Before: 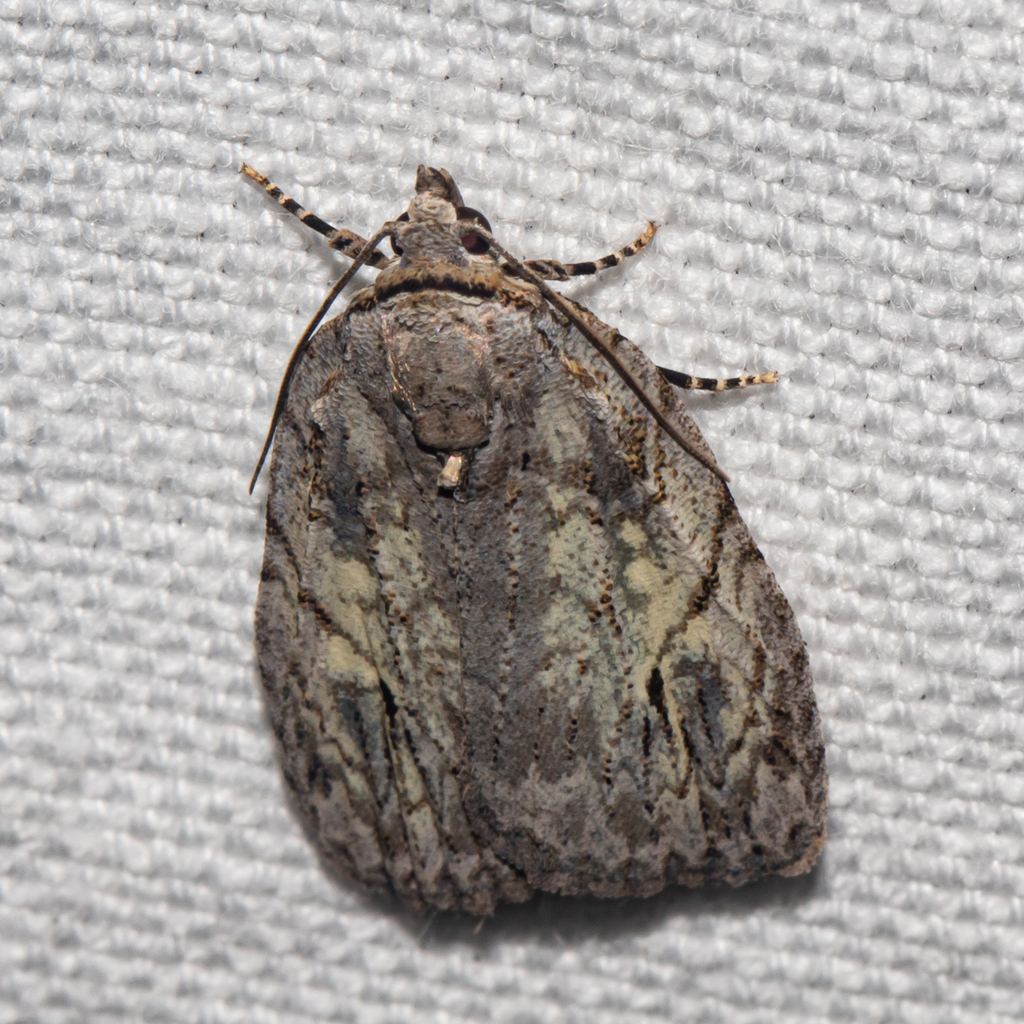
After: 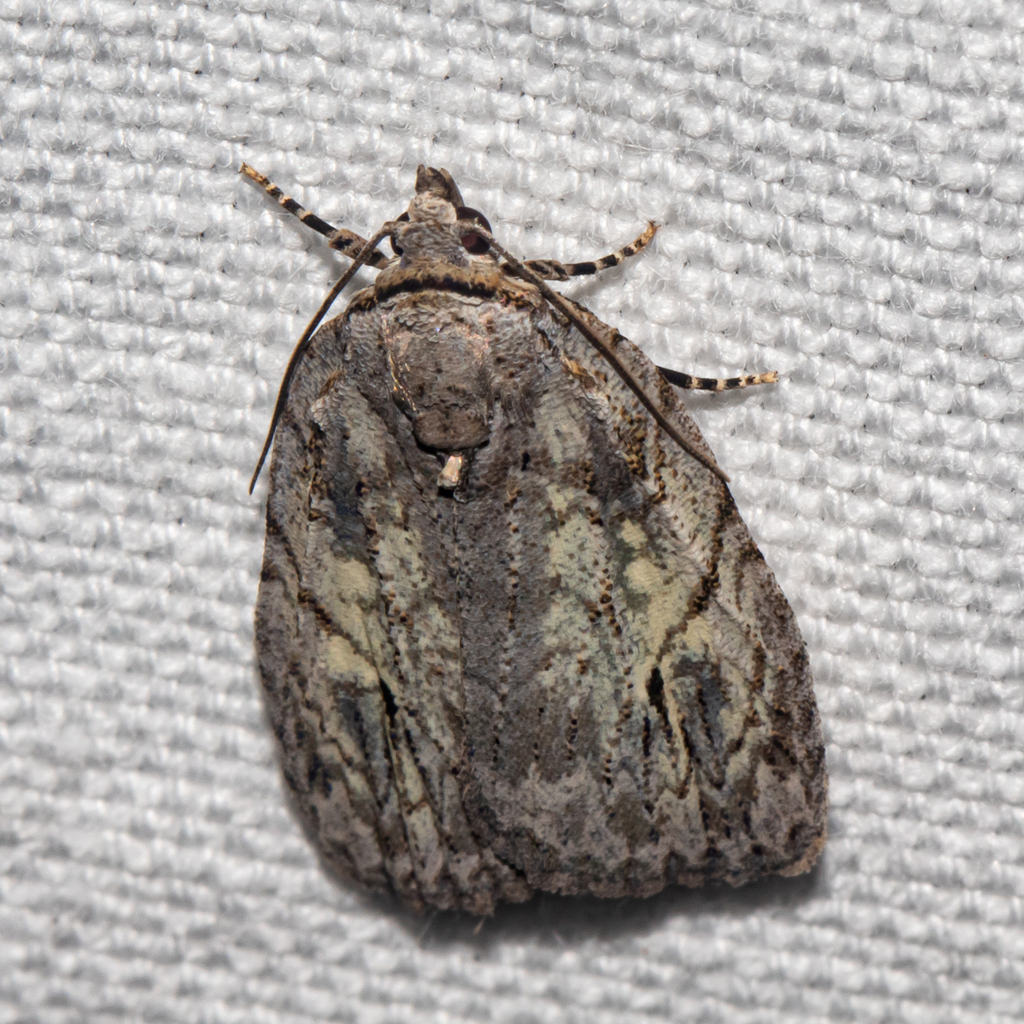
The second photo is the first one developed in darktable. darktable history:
local contrast: mode bilateral grid, contrast 19, coarseness 49, detail 120%, midtone range 0.2
